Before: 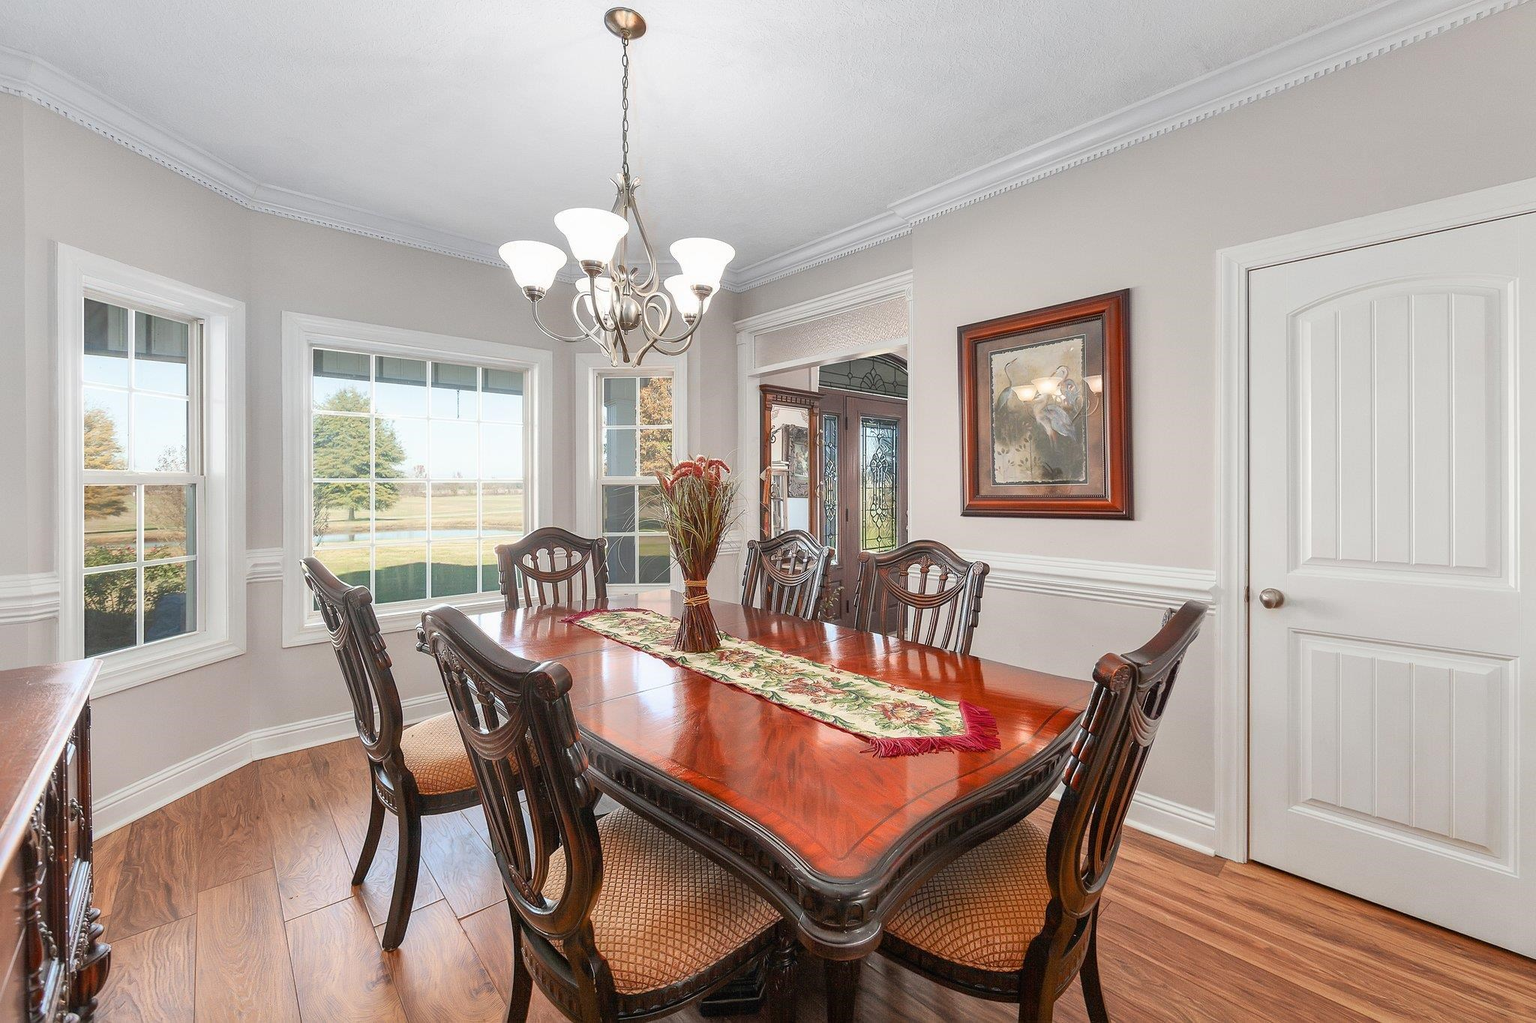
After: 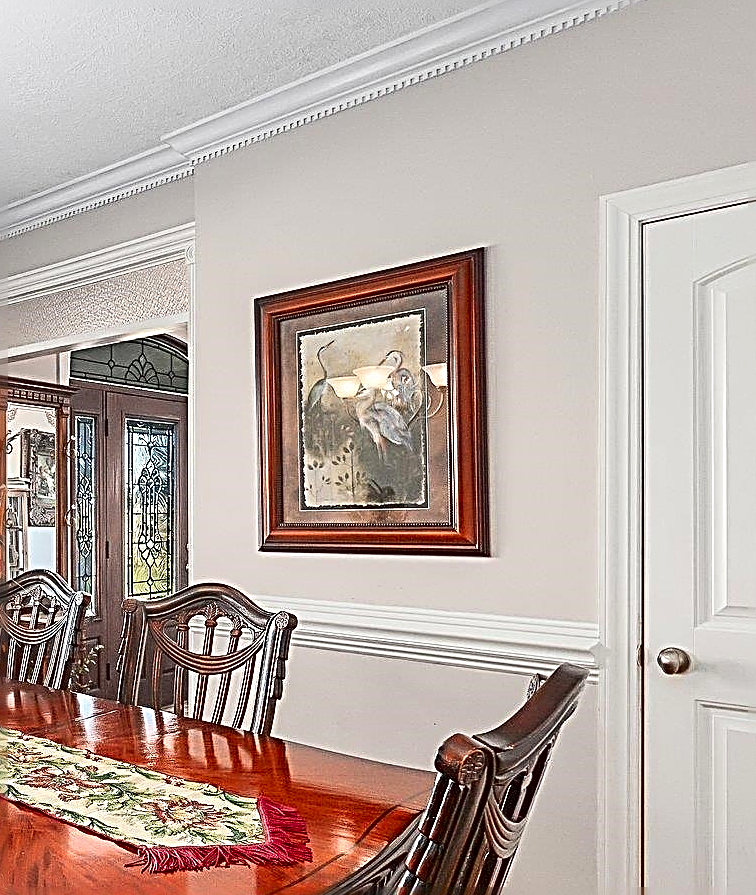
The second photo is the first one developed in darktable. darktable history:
crop and rotate: left 49.936%, top 10.094%, right 13.136%, bottom 24.256%
sharpen: radius 3.158, amount 1.731
contrast brightness saturation: contrast 0.15, brightness -0.01, saturation 0.1
